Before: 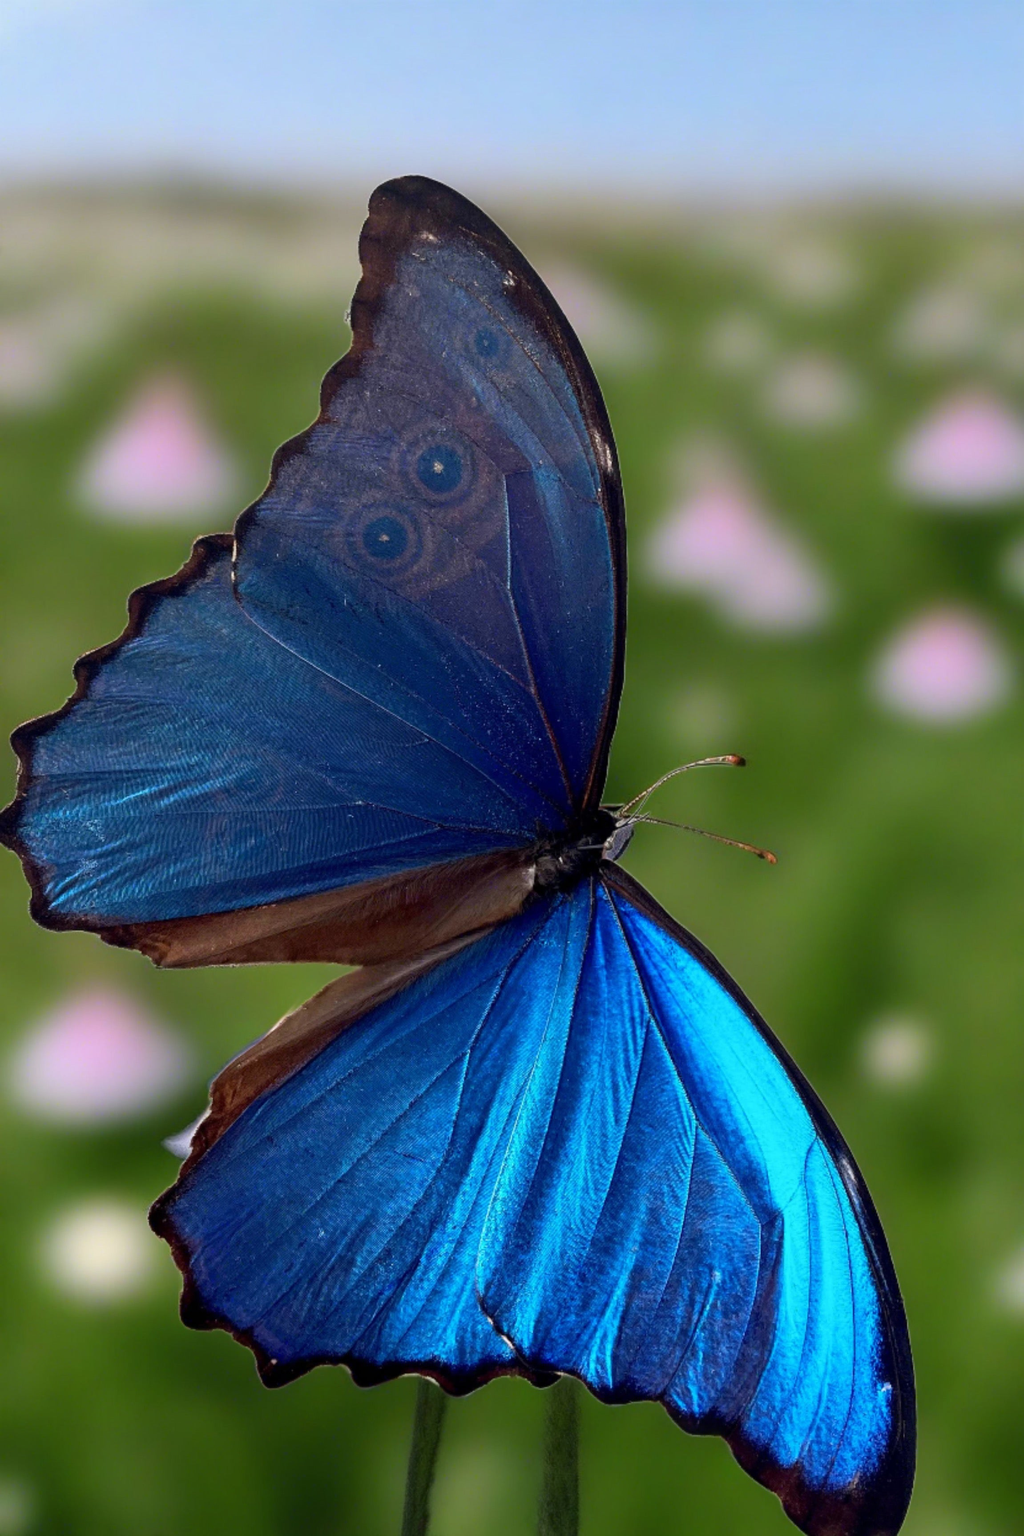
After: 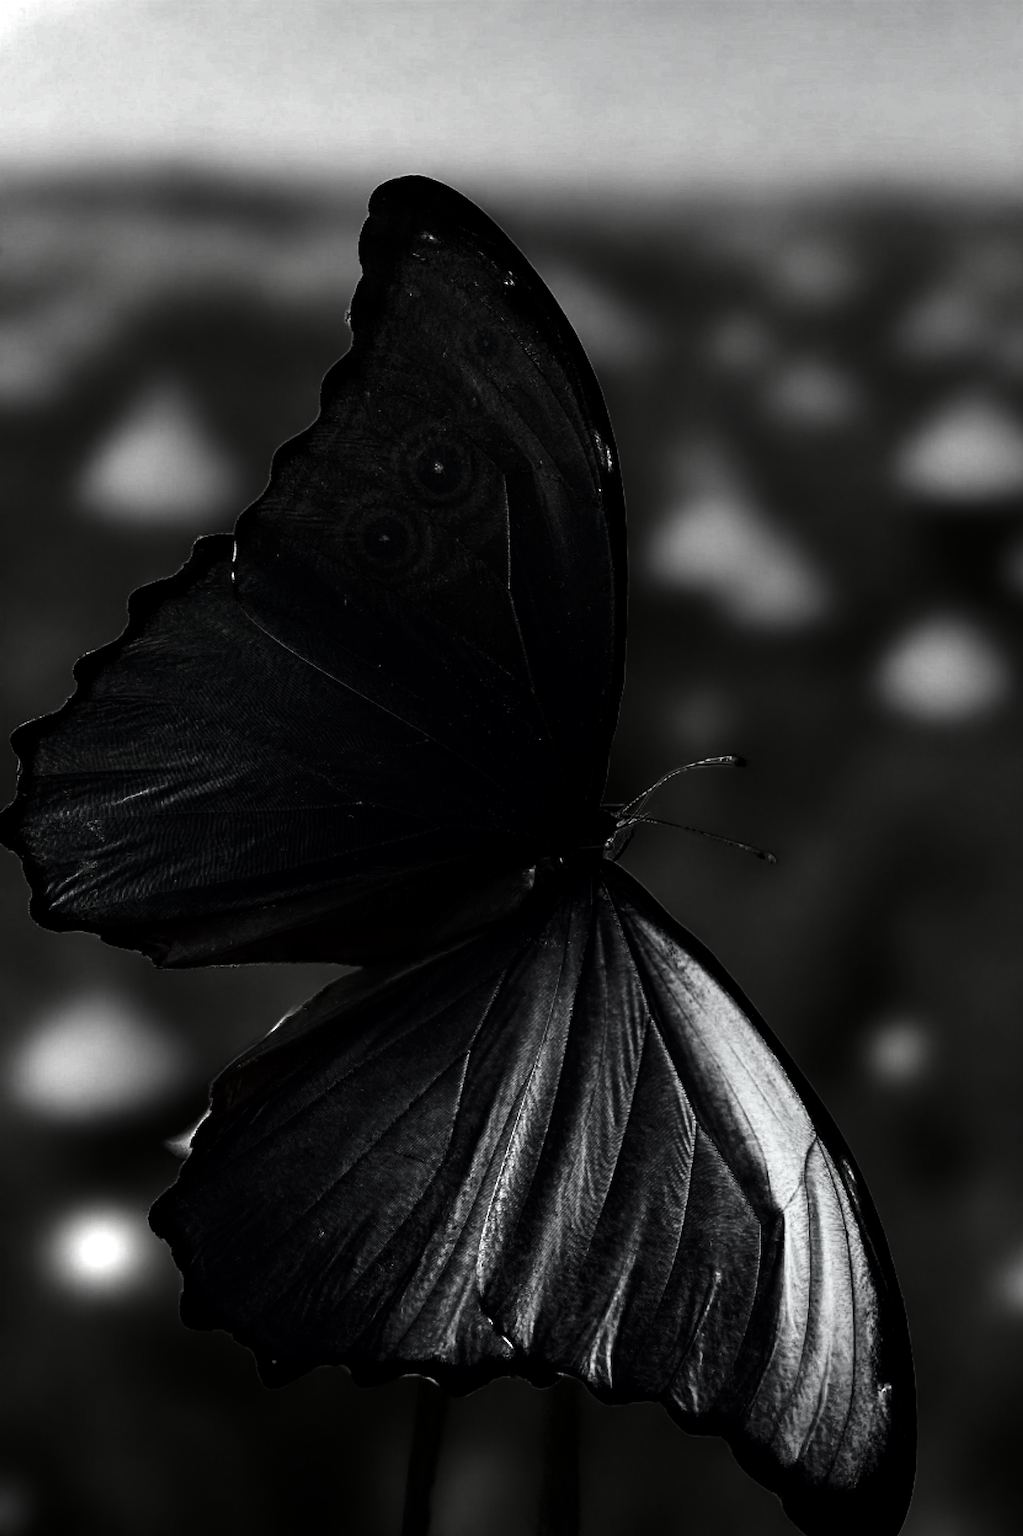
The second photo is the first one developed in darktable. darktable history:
contrast brightness saturation: contrast 0.021, brightness -0.983, saturation -0.982
tone equalizer: -8 EV -0.454 EV, -7 EV -0.383 EV, -6 EV -0.331 EV, -5 EV -0.231 EV, -3 EV 0.227 EV, -2 EV 0.304 EV, -1 EV 0.395 EV, +0 EV 0.433 EV, edges refinement/feathering 500, mask exposure compensation -1.57 EV, preserve details no
exposure: exposure 0.123 EV, compensate highlight preservation false
